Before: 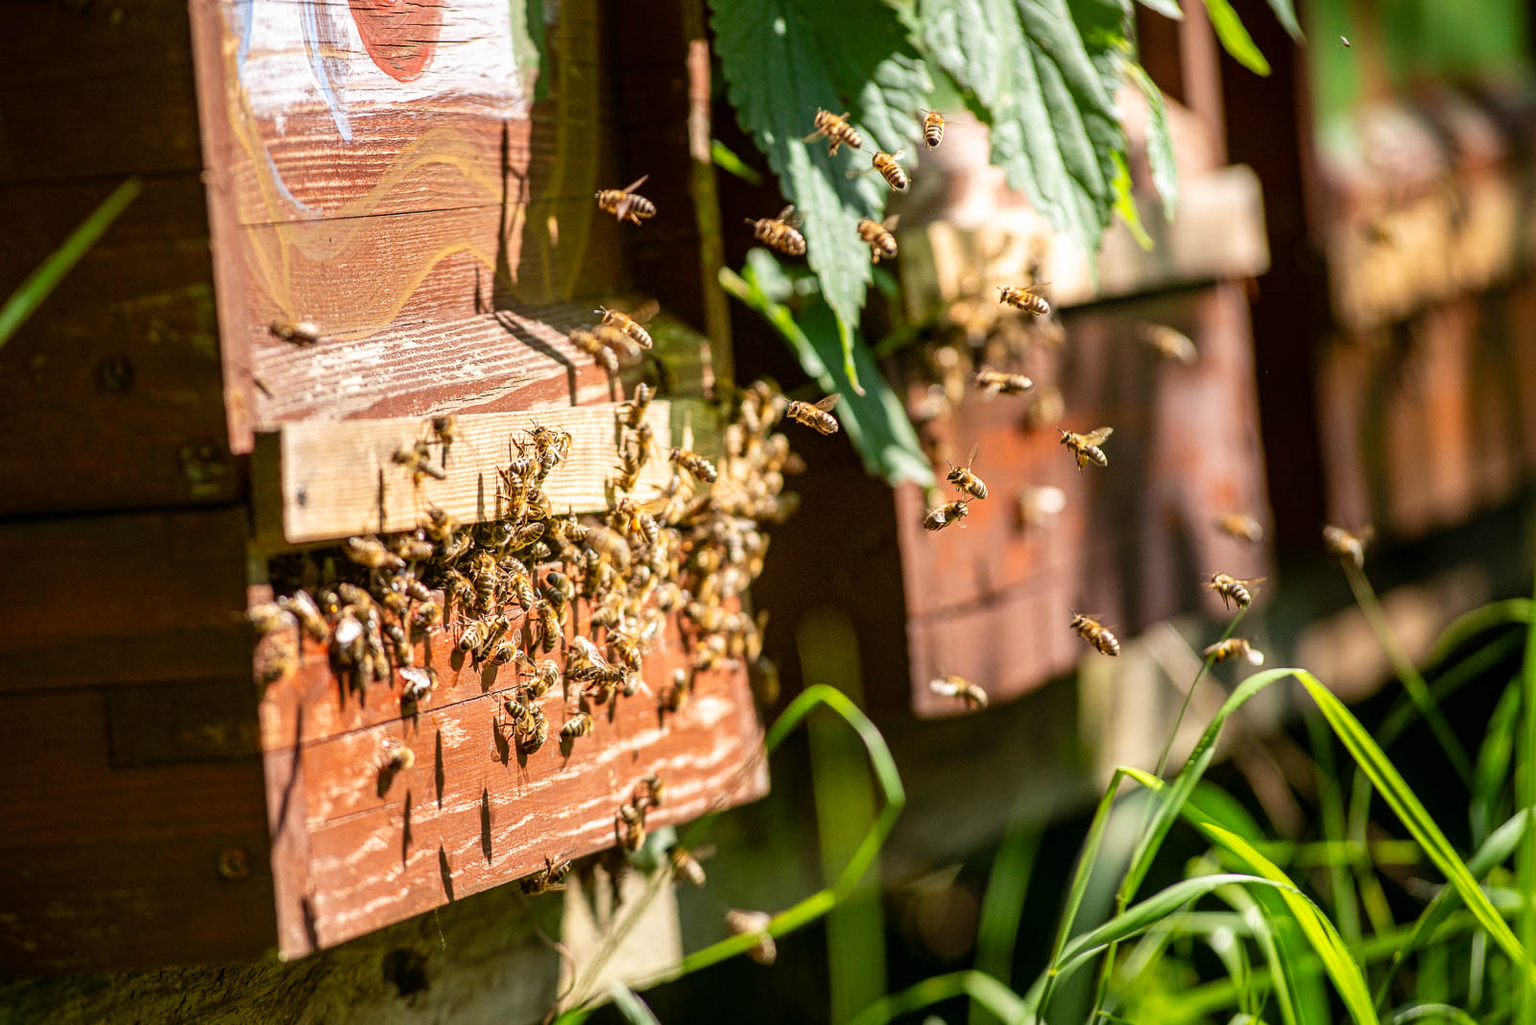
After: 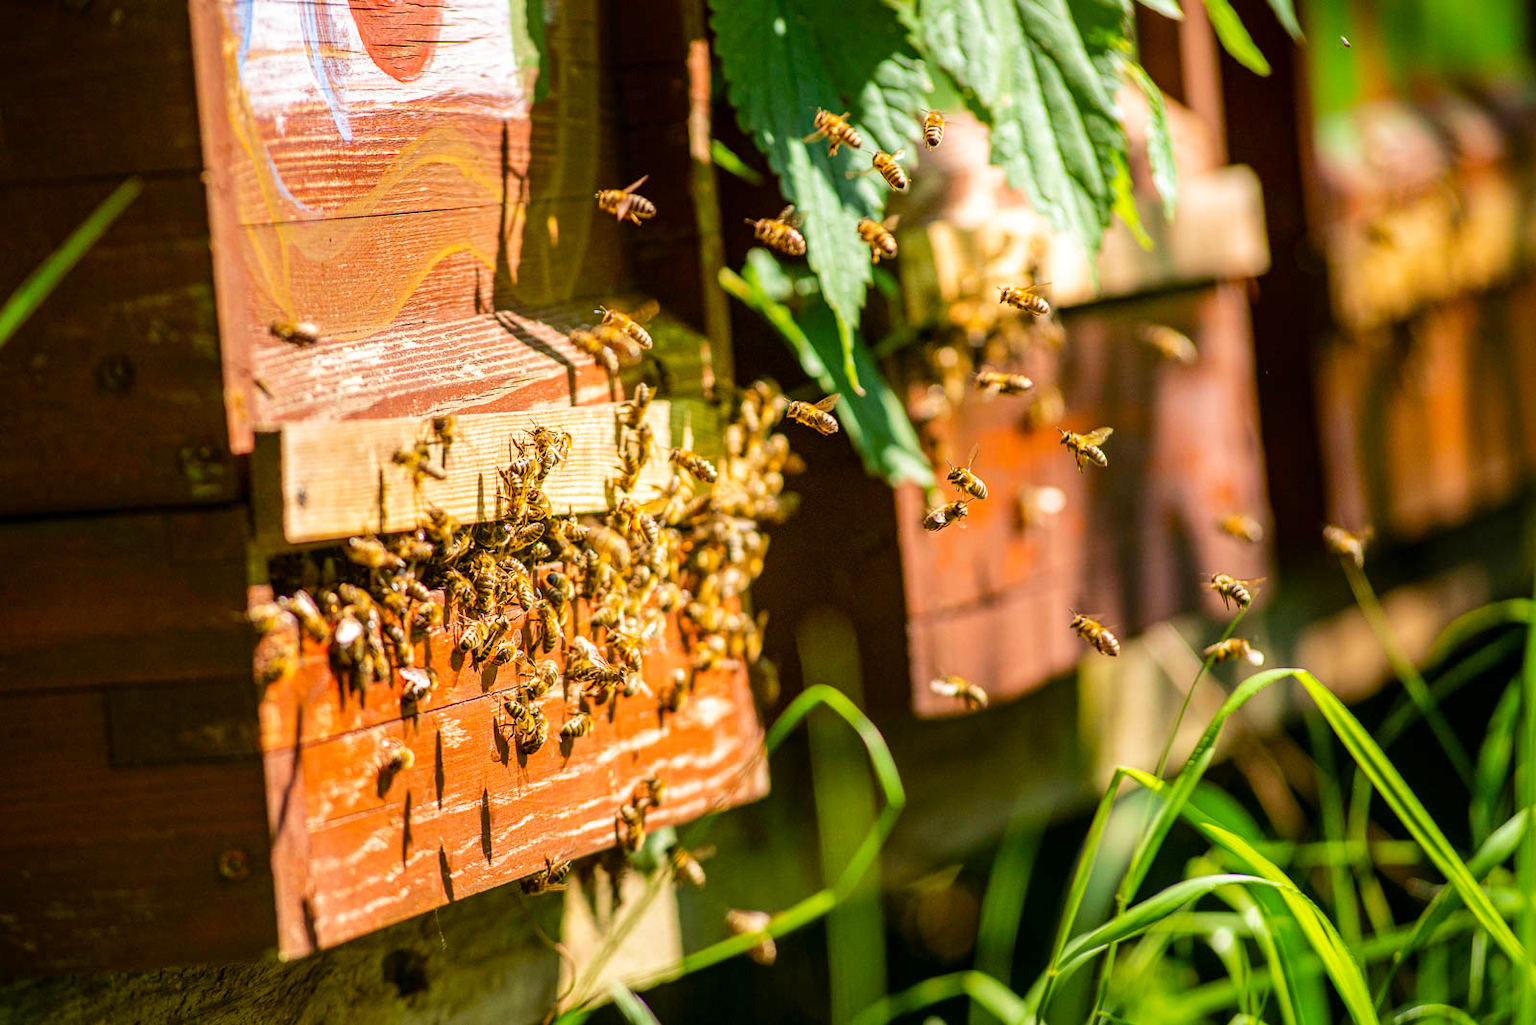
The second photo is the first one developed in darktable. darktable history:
velvia: on, module defaults
color balance rgb: perceptual saturation grading › global saturation 25%, perceptual brilliance grading › mid-tones 10%, perceptual brilliance grading › shadows 15%, global vibrance 20%
